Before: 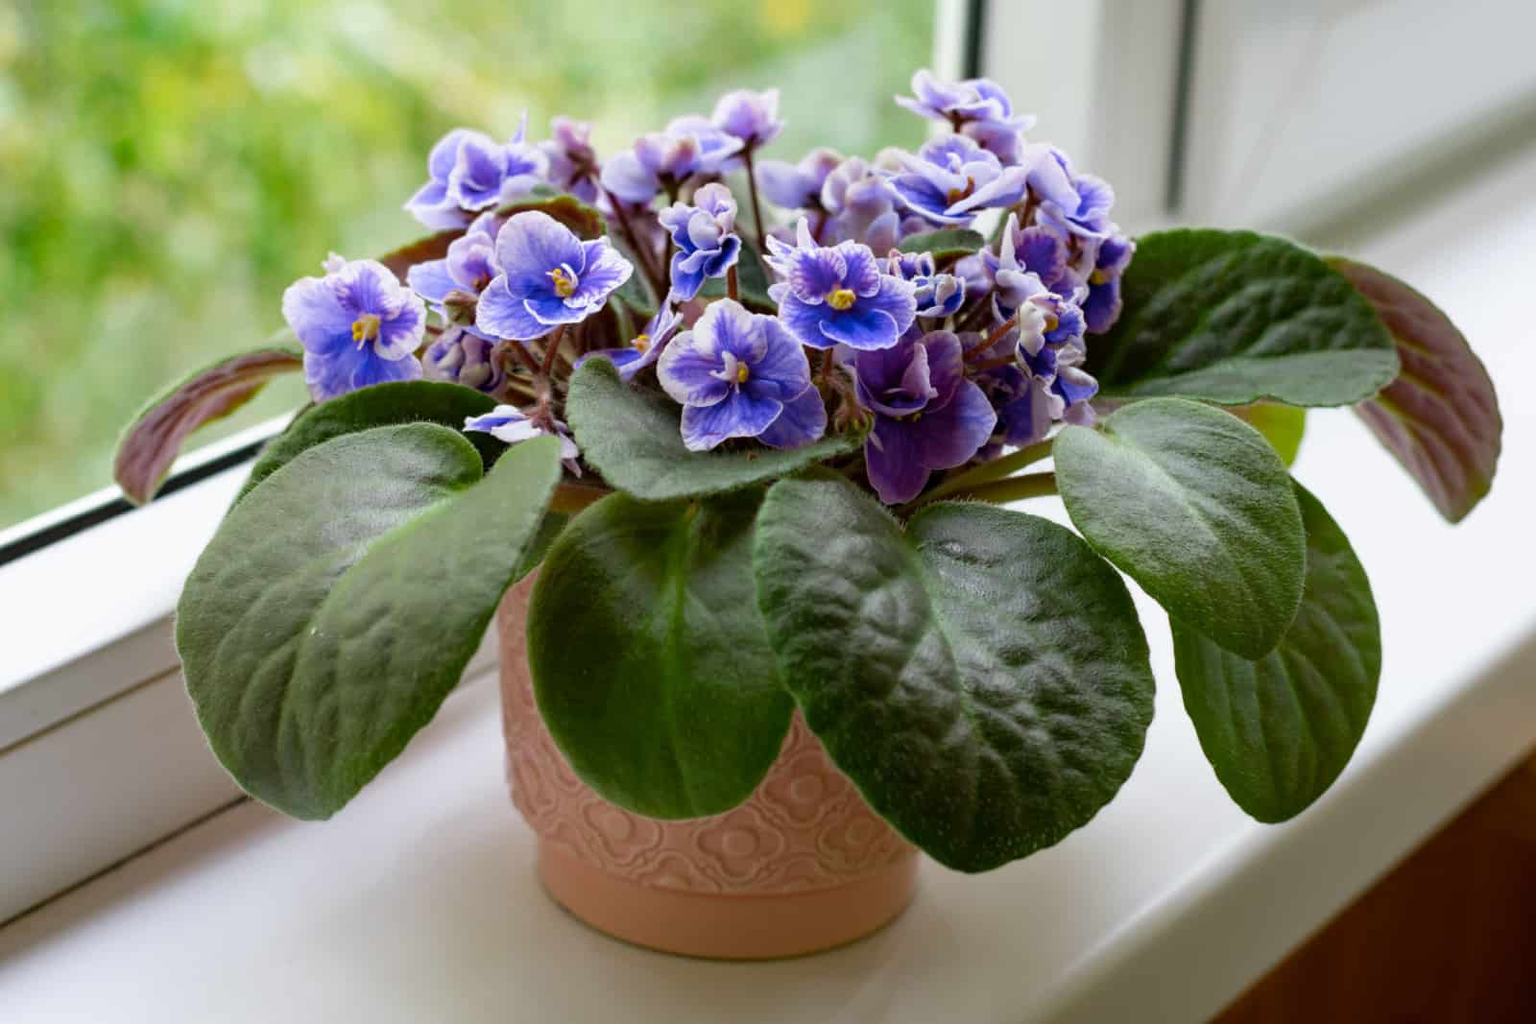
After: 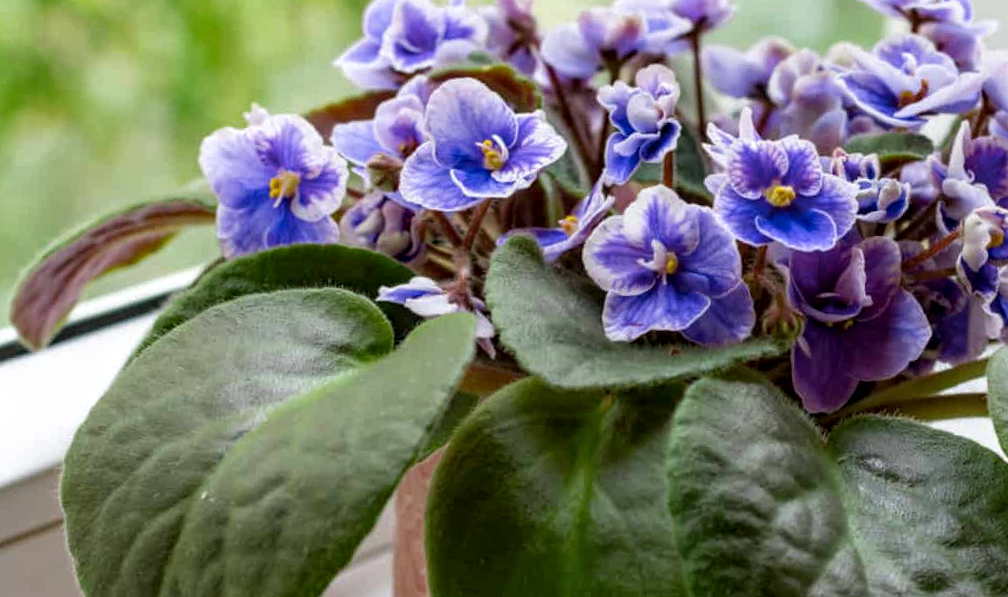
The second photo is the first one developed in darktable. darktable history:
crop and rotate: angle -4.68°, left 2.054%, top 7.019%, right 27.429%, bottom 30.299%
local contrast: on, module defaults
